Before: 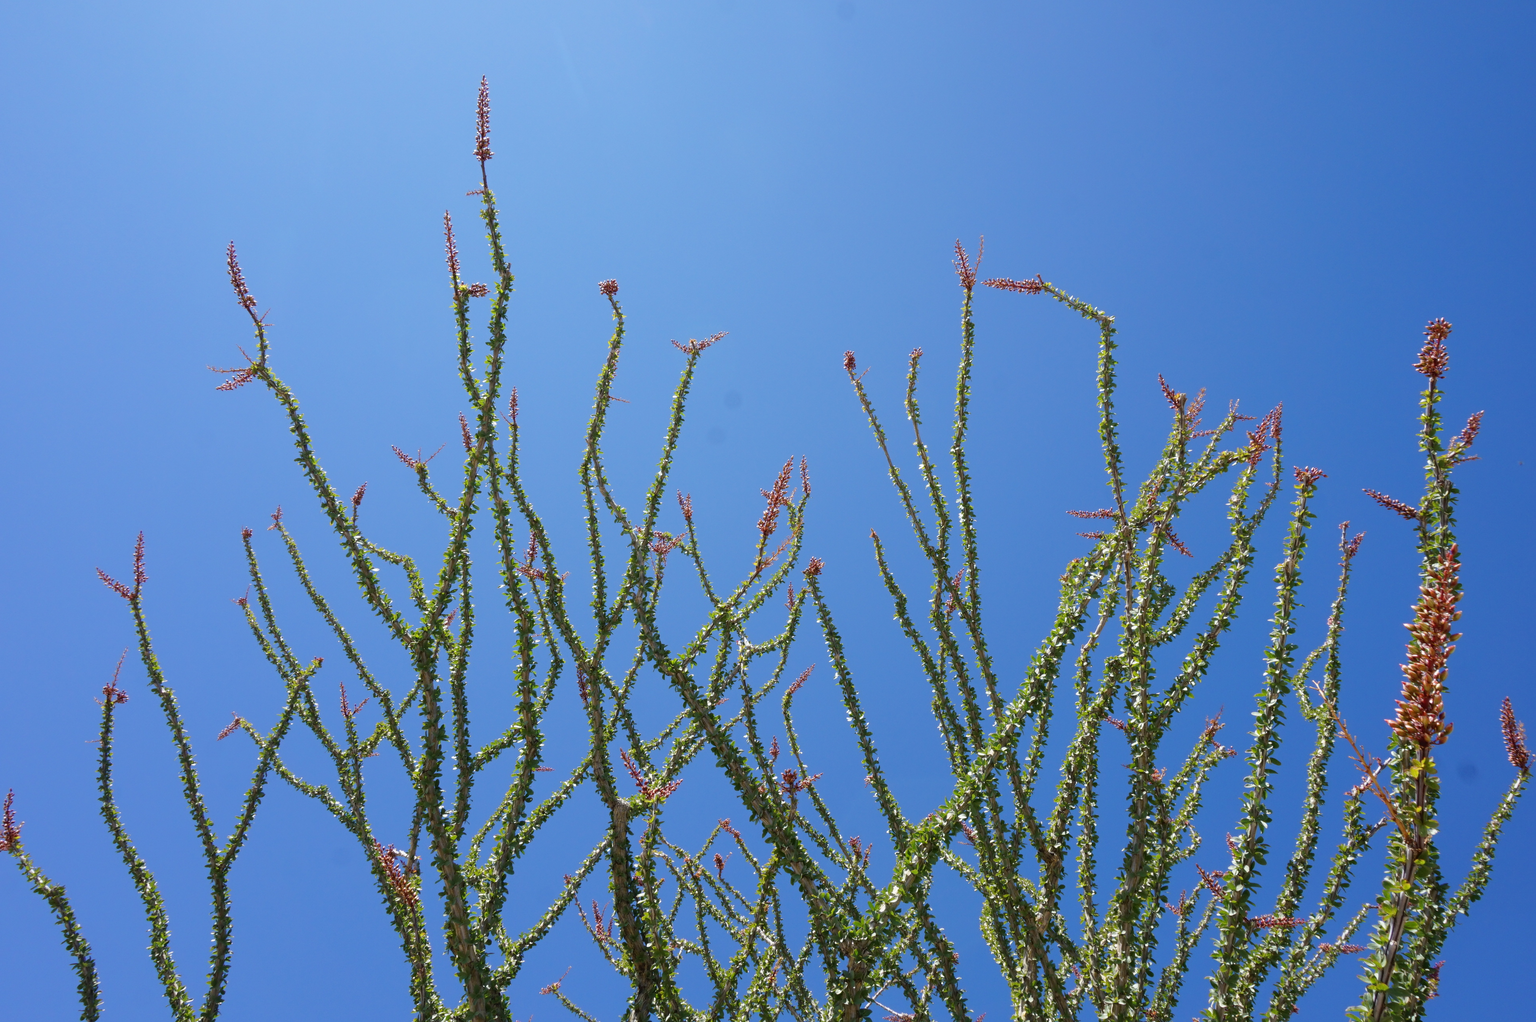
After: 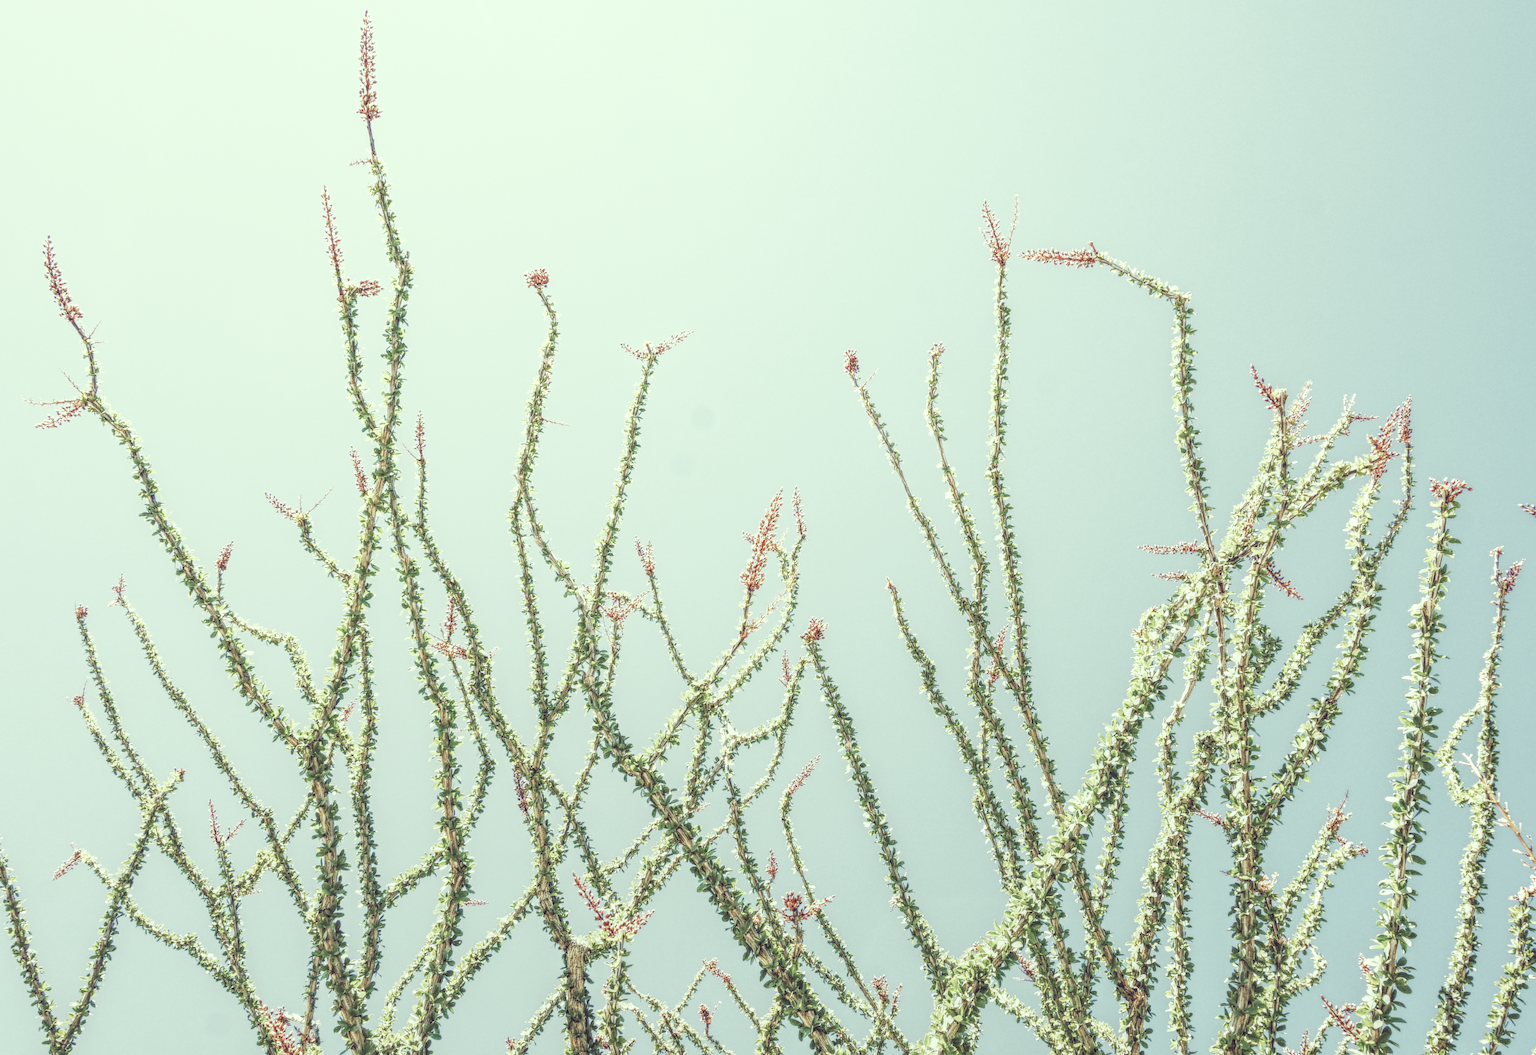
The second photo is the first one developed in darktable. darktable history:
exposure: exposure 2 EV, compensate exposure bias true, compensate highlight preservation false
color correction: highlights a* -20.17, highlights b* 20.27, shadows a* 20.03, shadows b* -20.46, saturation 0.43
rotate and perspective: rotation -2°, crop left 0.022, crop right 0.978, crop top 0.049, crop bottom 0.951
crop: left 11.225%, top 5.381%, right 9.565%, bottom 10.314%
sigmoid: contrast 1.69, skew -0.23, preserve hue 0%, red attenuation 0.1, red rotation 0.035, green attenuation 0.1, green rotation -0.017, blue attenuation 0.15, blue rotation -0.052, base primaries Rec2020
color balance: mode lift, gamma, gain (sRGB), lift [1.014, 0.966, 0.918, 0.87], gamma [0.86, 0.734, 0.918, 0.976], gain [1.063, 1.13, 1.063, 0.86]
local contrast: highlights 20%, shadows 30%, detail 200%, midtone range 0.2
